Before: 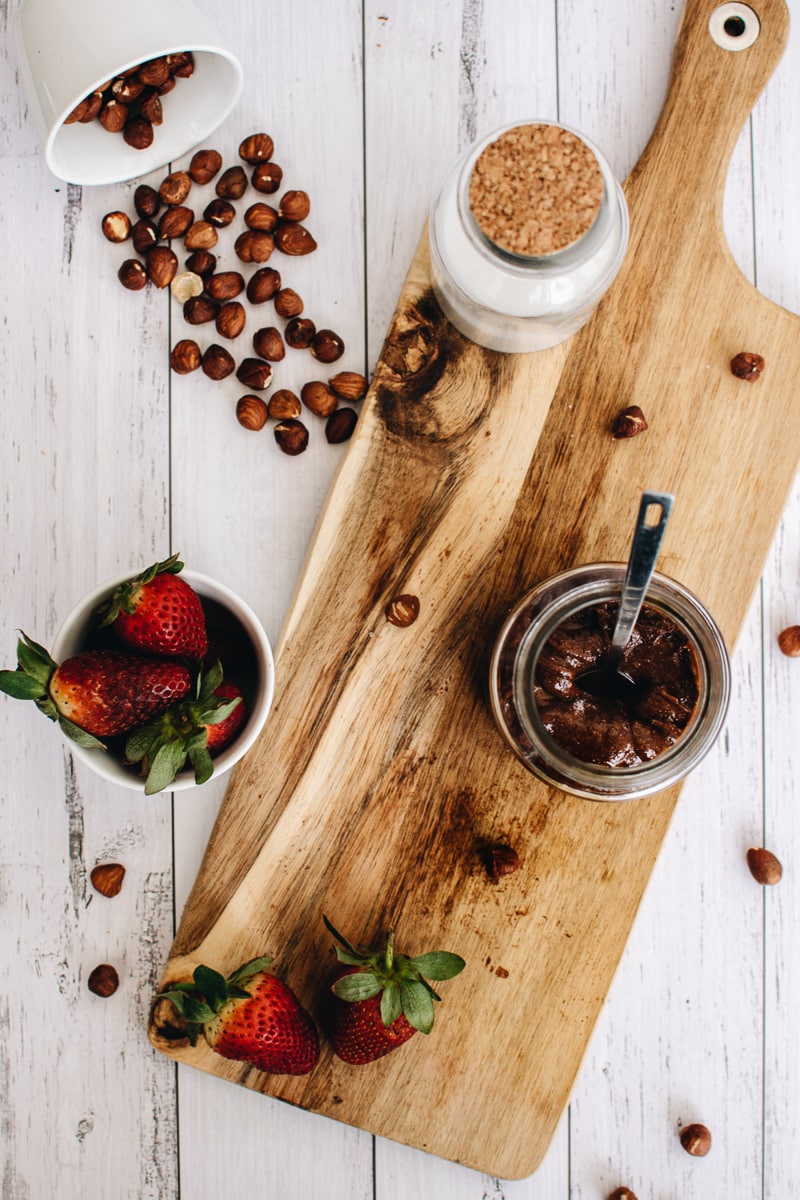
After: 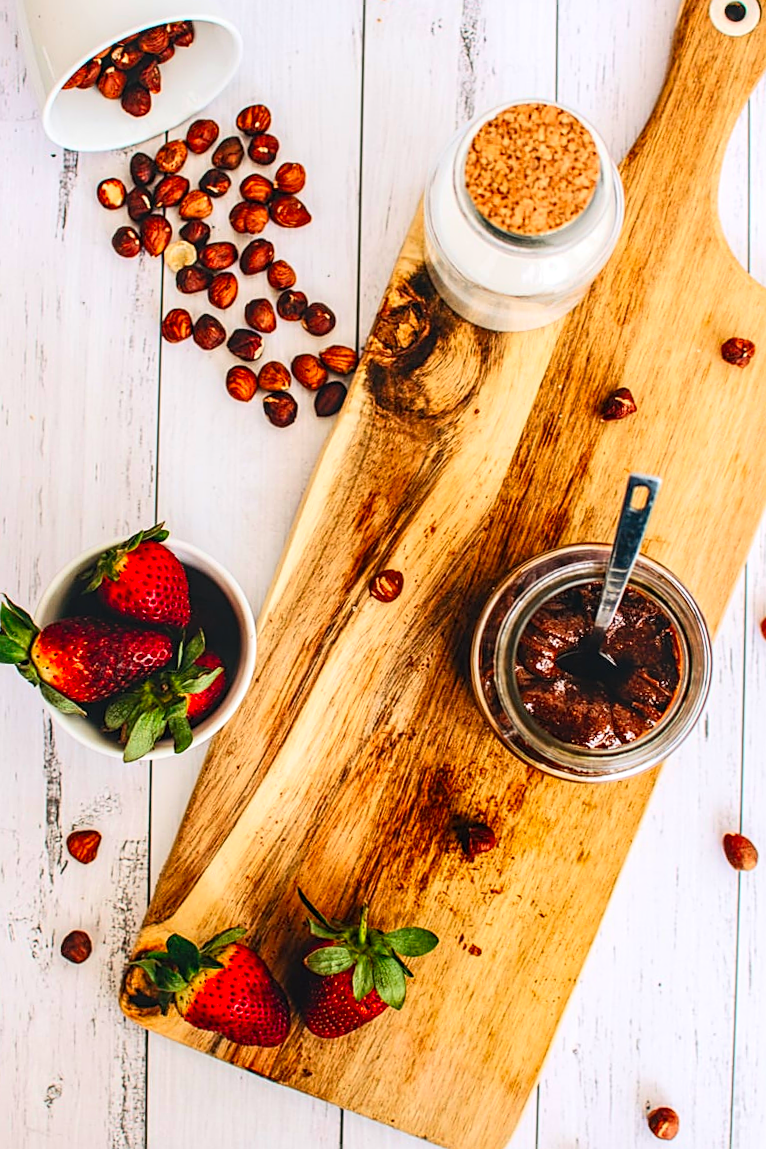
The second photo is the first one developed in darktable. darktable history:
crop and rotate: angle -1.69°
local contrast: on, module defaults
contrast brightness saturation: contrast 0.2, brightness 0.2, saturation 0.8
white balance: emerald 1
tone equalizer: on, module defaults
sharpen: on, module defaults
